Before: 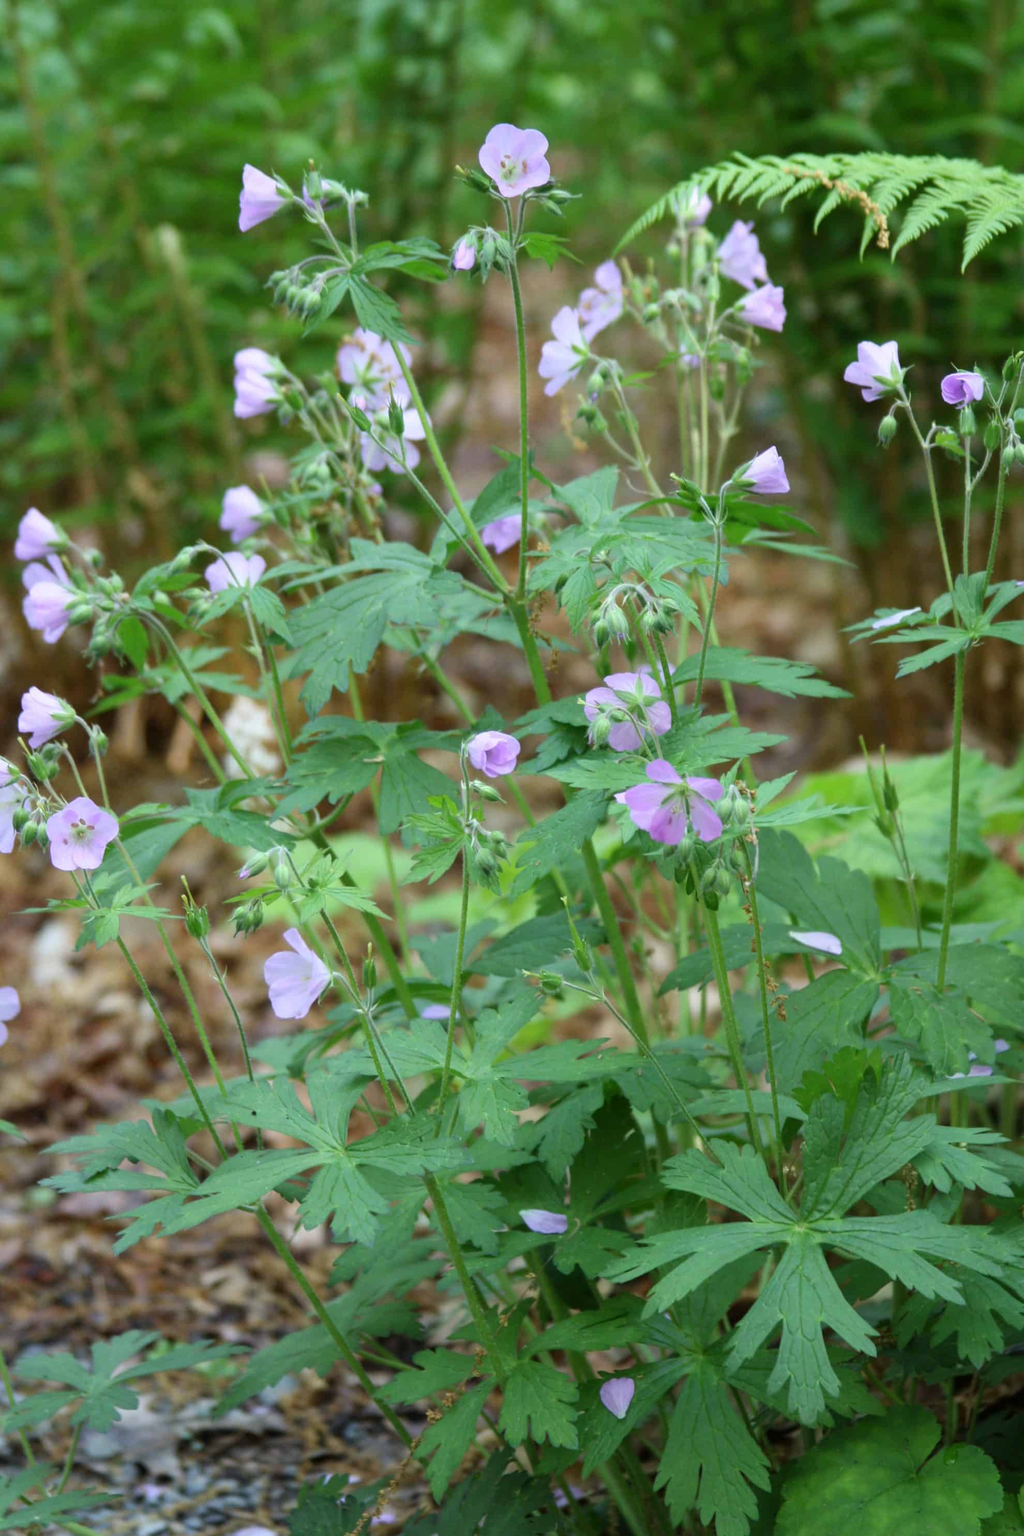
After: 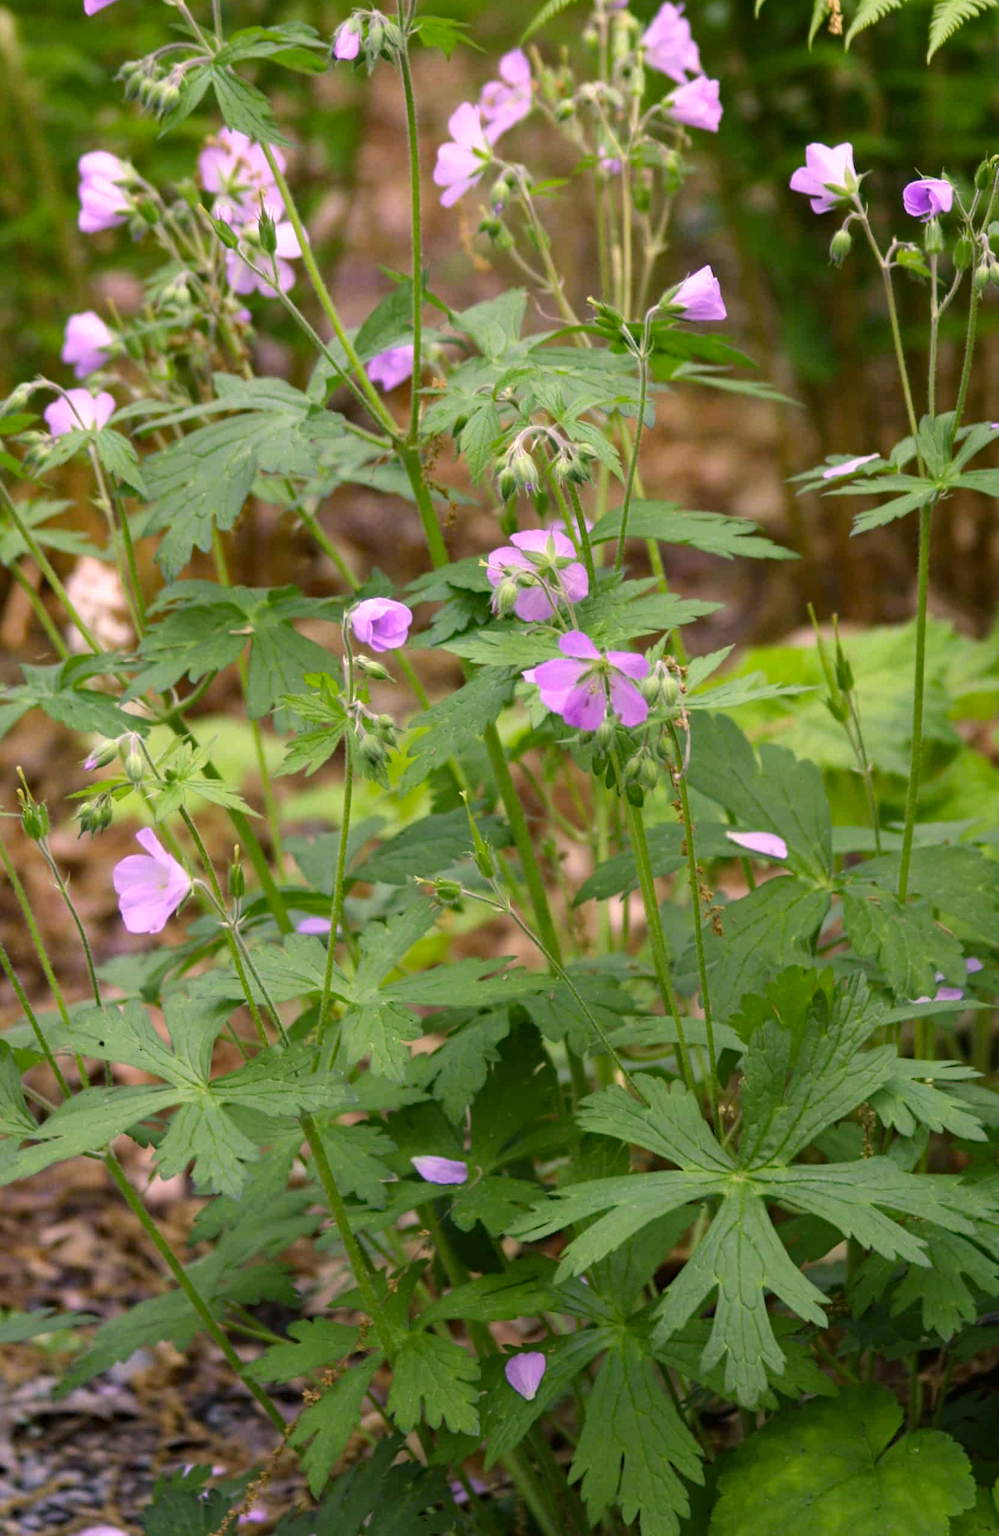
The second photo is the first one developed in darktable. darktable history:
color zones: curves: ch1 [(0, 0.469) (0.01, 0.469) (0.12, 0.446) (0.248, 0.469) (0.5, 0.5) (0.748, 0.5) (0.99, 0.469) (1, 0.469)]
crop: left 16.315%, top 14.246%
contrast brightness saturation: contrast 0.04, saturation 0.07
color correction: highlights a* 21.88, highlights b* 22.25
white balance: red 0.954, blue 1.079
haze removal: compatibility mode true, adaptive false
